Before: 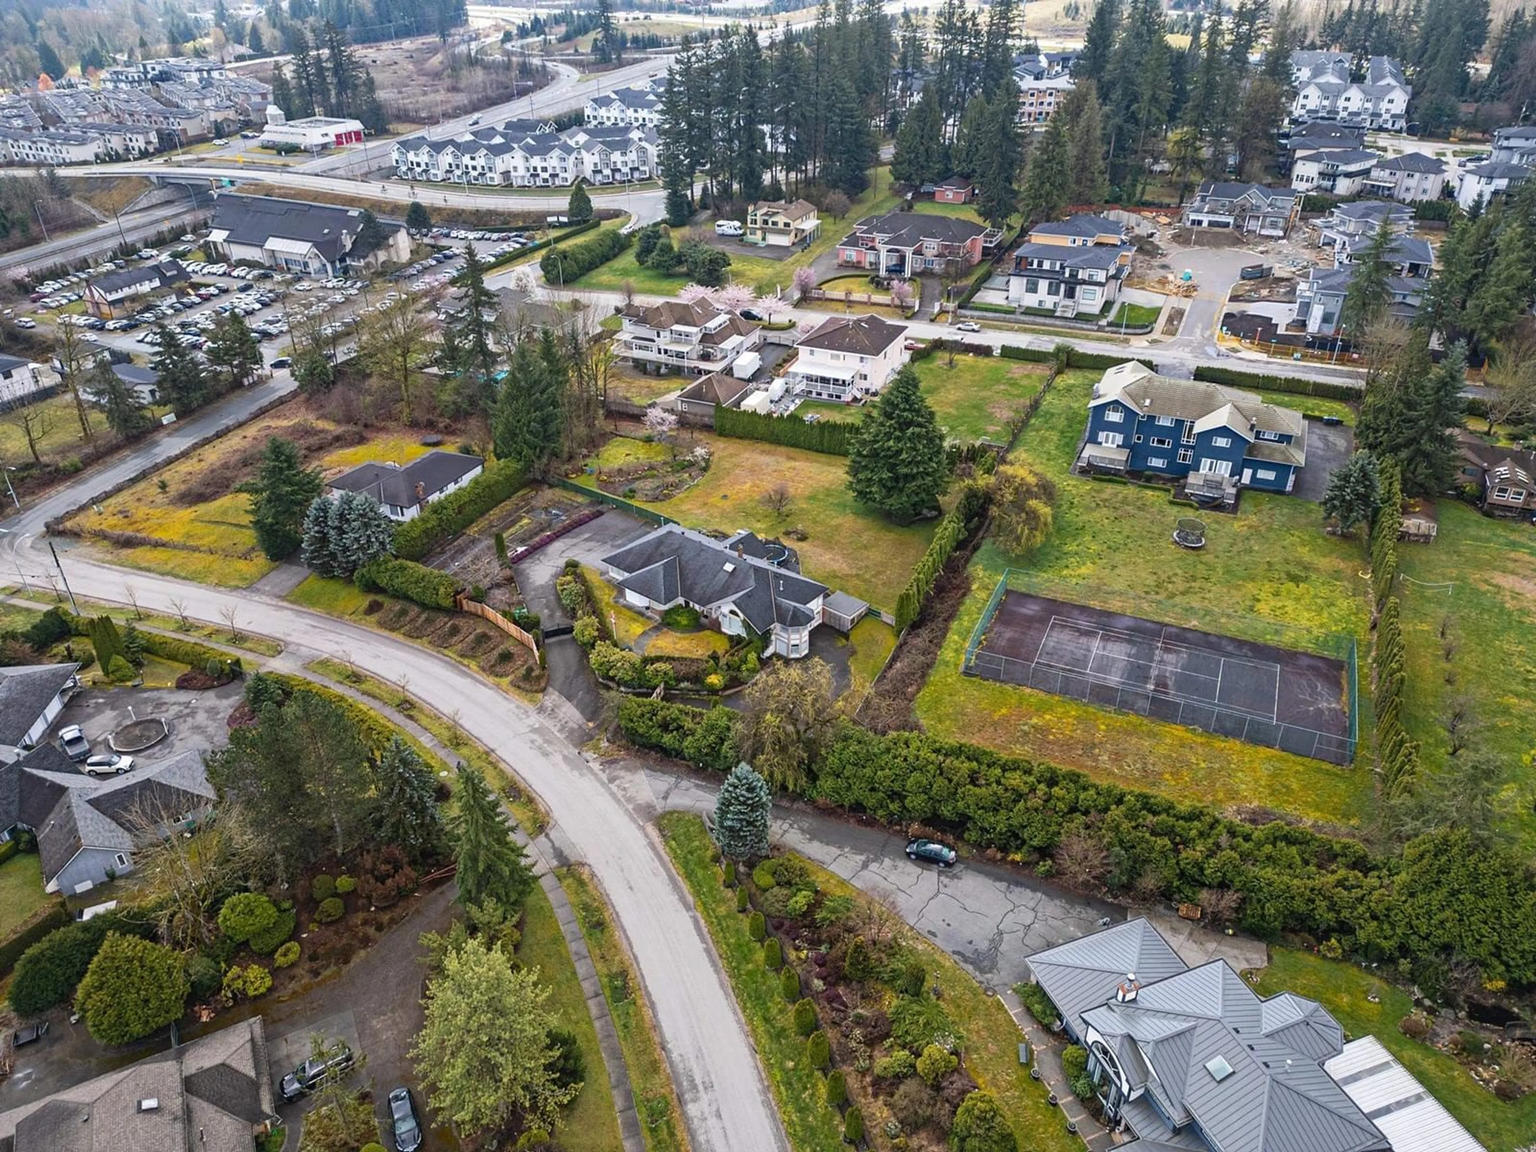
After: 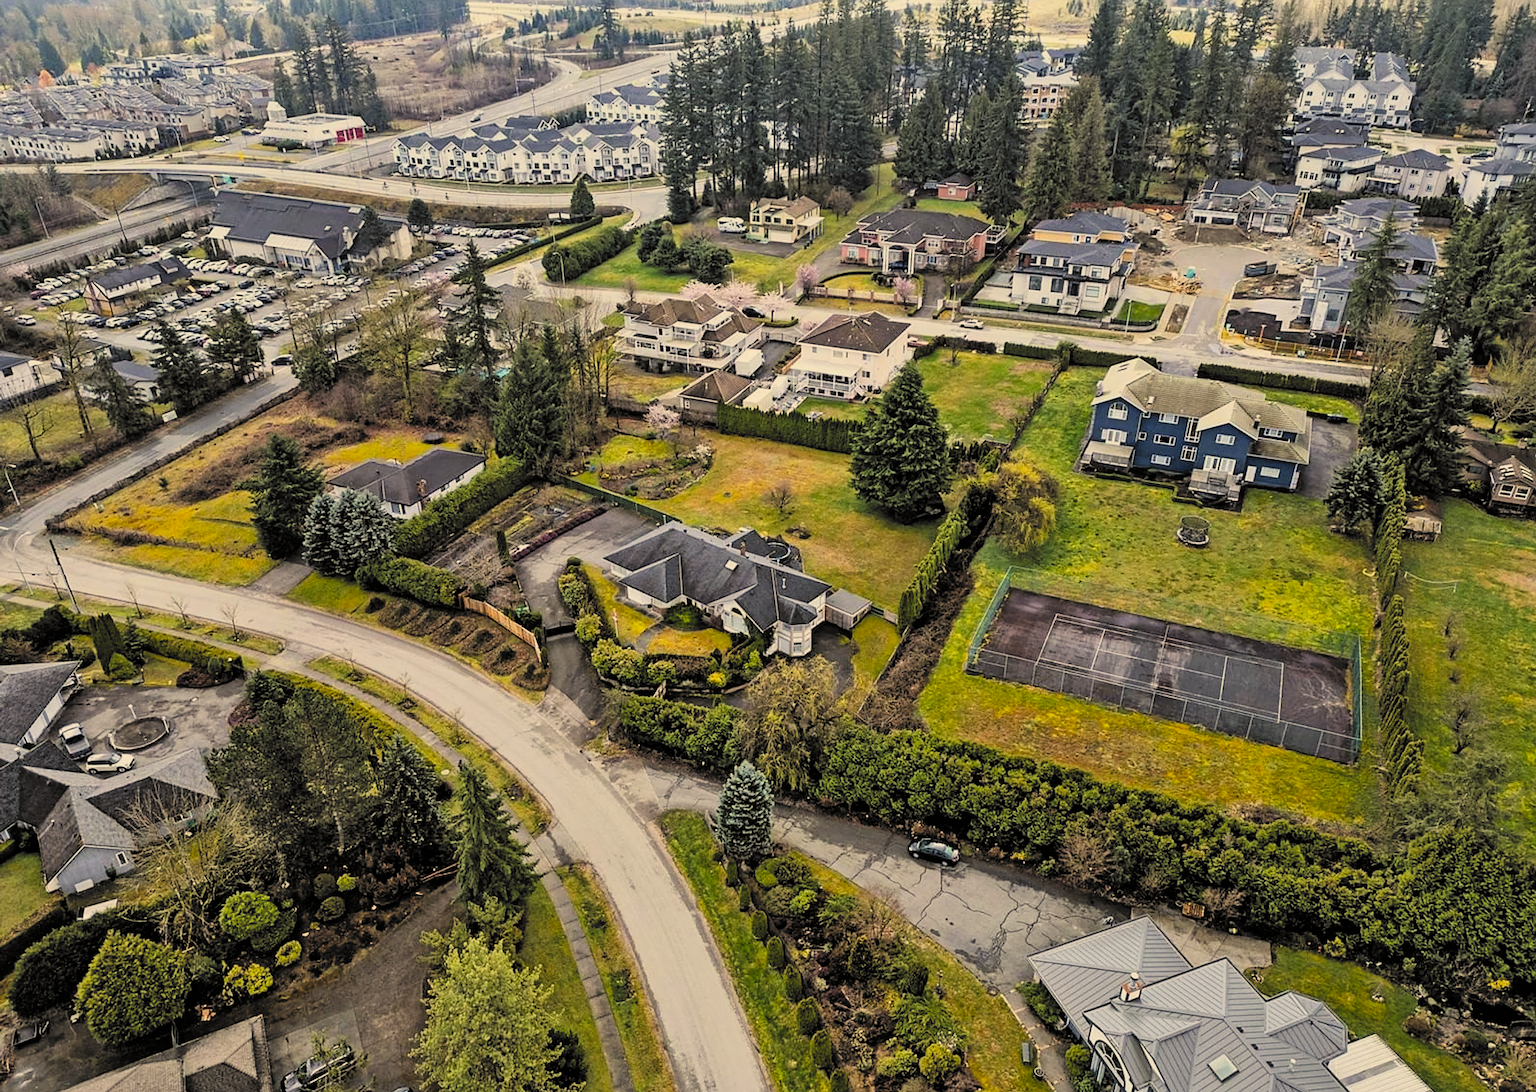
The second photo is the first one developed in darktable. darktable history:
filmic rgb: black relative exposure -5.06 EV, white relative exposure 3.52 EV, hardness 3.18, contrast 1.198, highlights saturation mix -49.26%, color science v6 (2022)
color correction: highlights a* 2.63, highlights b* 22.84
crop: top 0.359%, right 0.264%, bottom 5.075%
shadows and highlights: soften with gaussian
sharpen: on, module defaults
